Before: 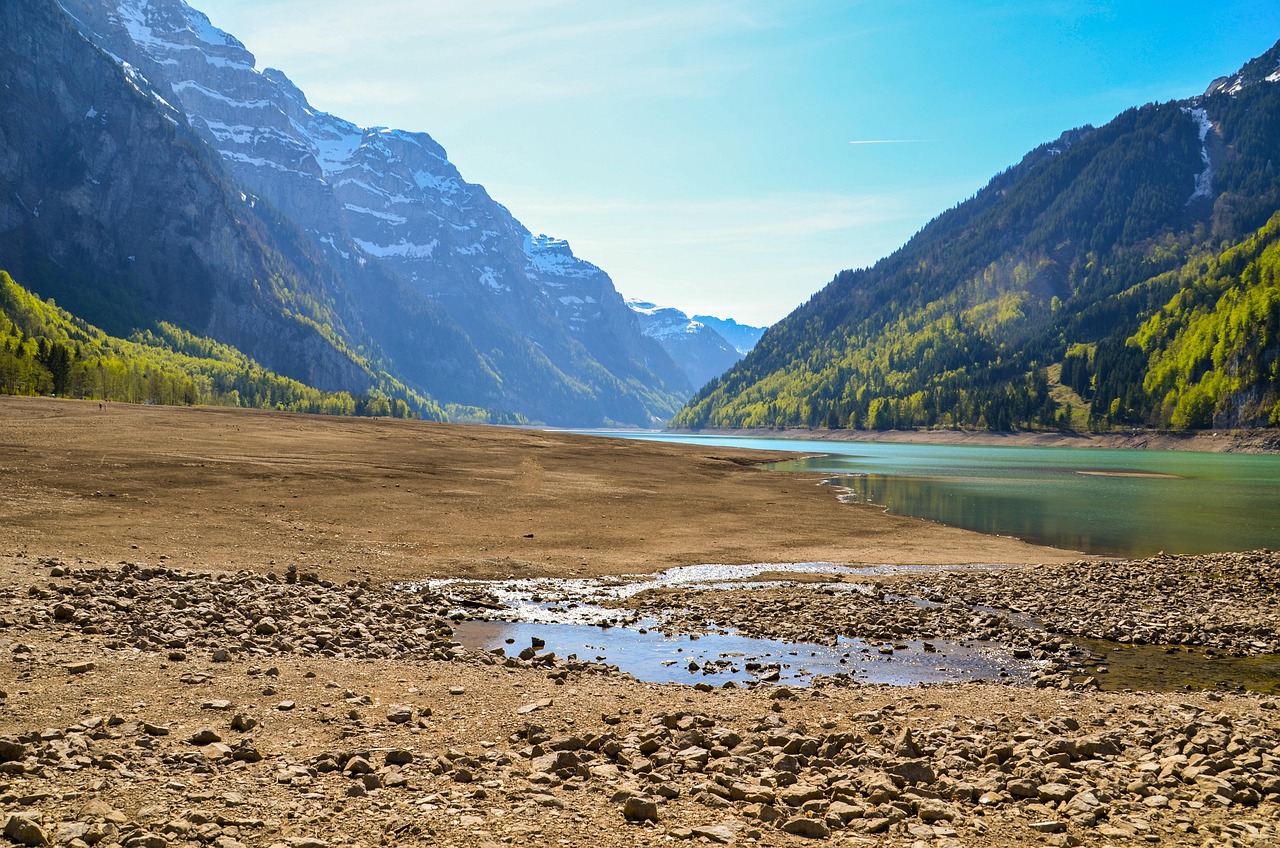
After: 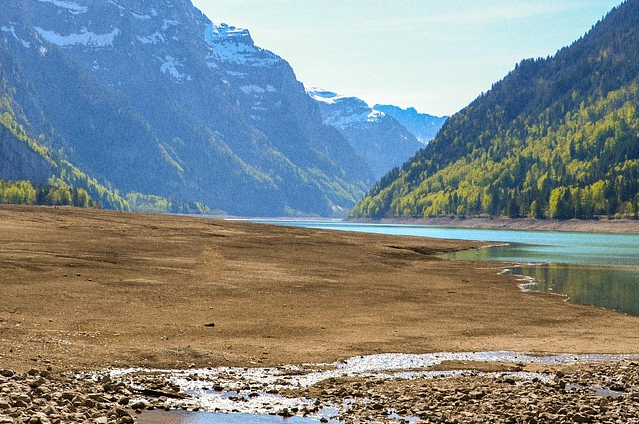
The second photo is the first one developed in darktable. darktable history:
grain: on, module defaults
crop: left 25%, top 25%, right 25%, bottom 25%
